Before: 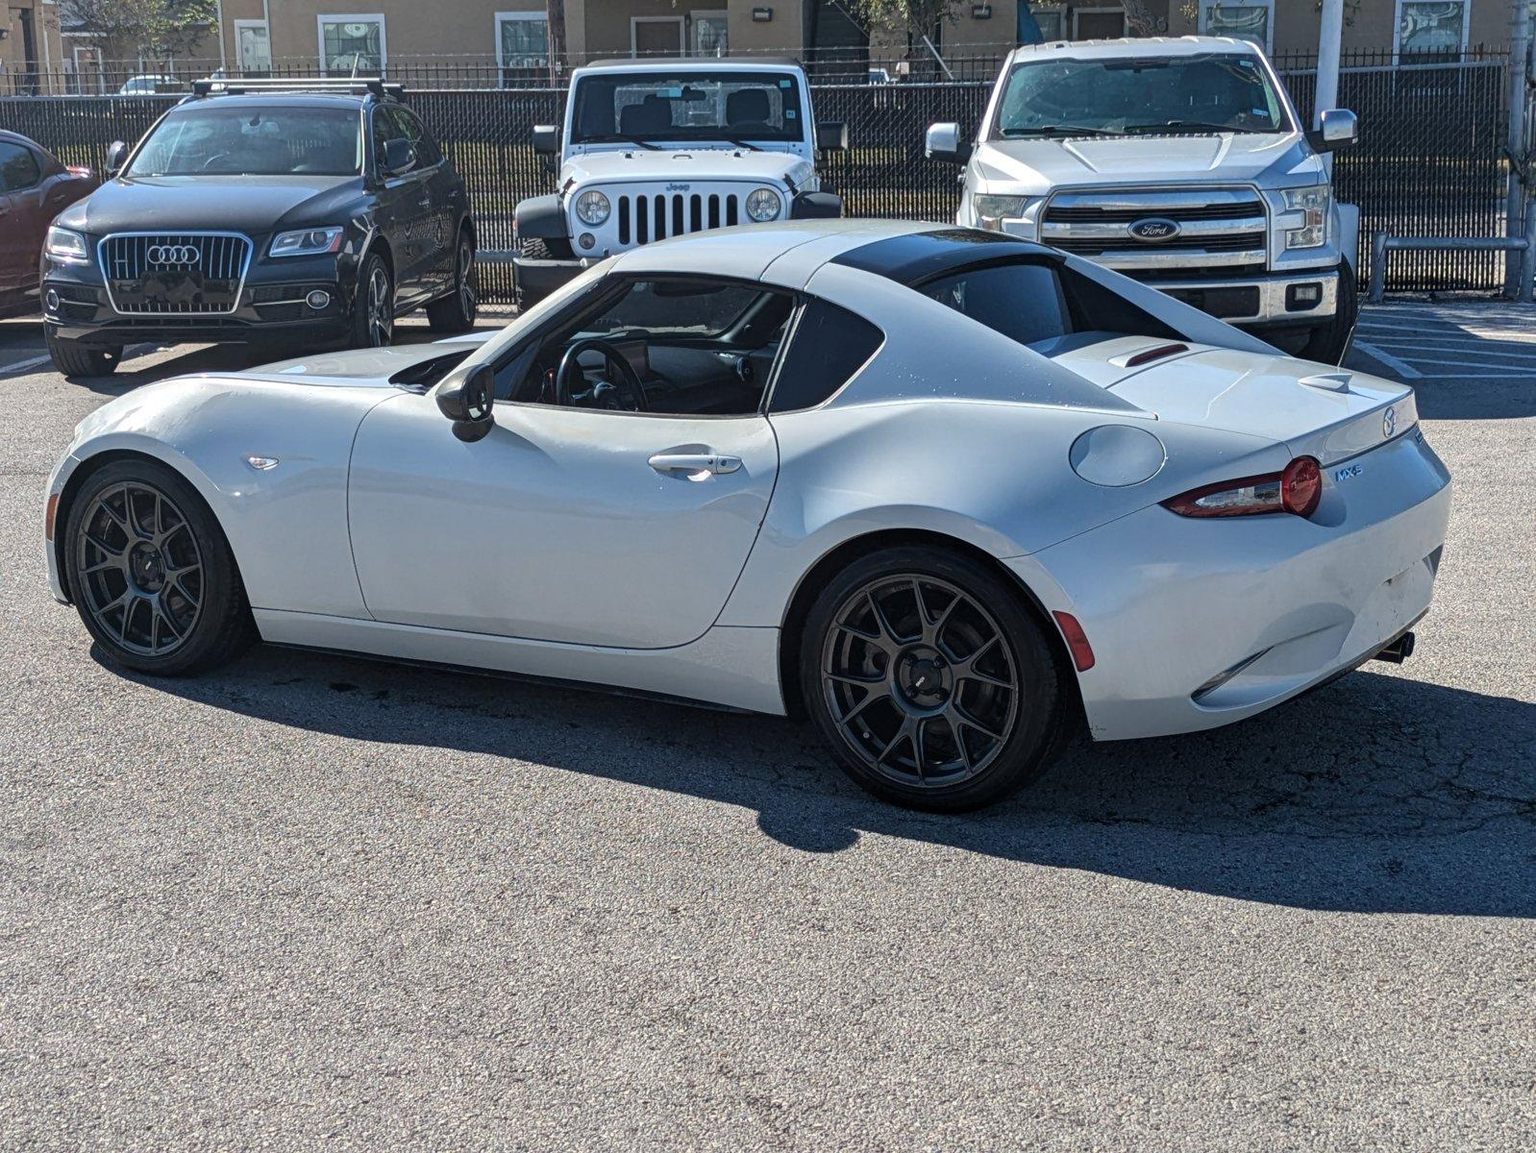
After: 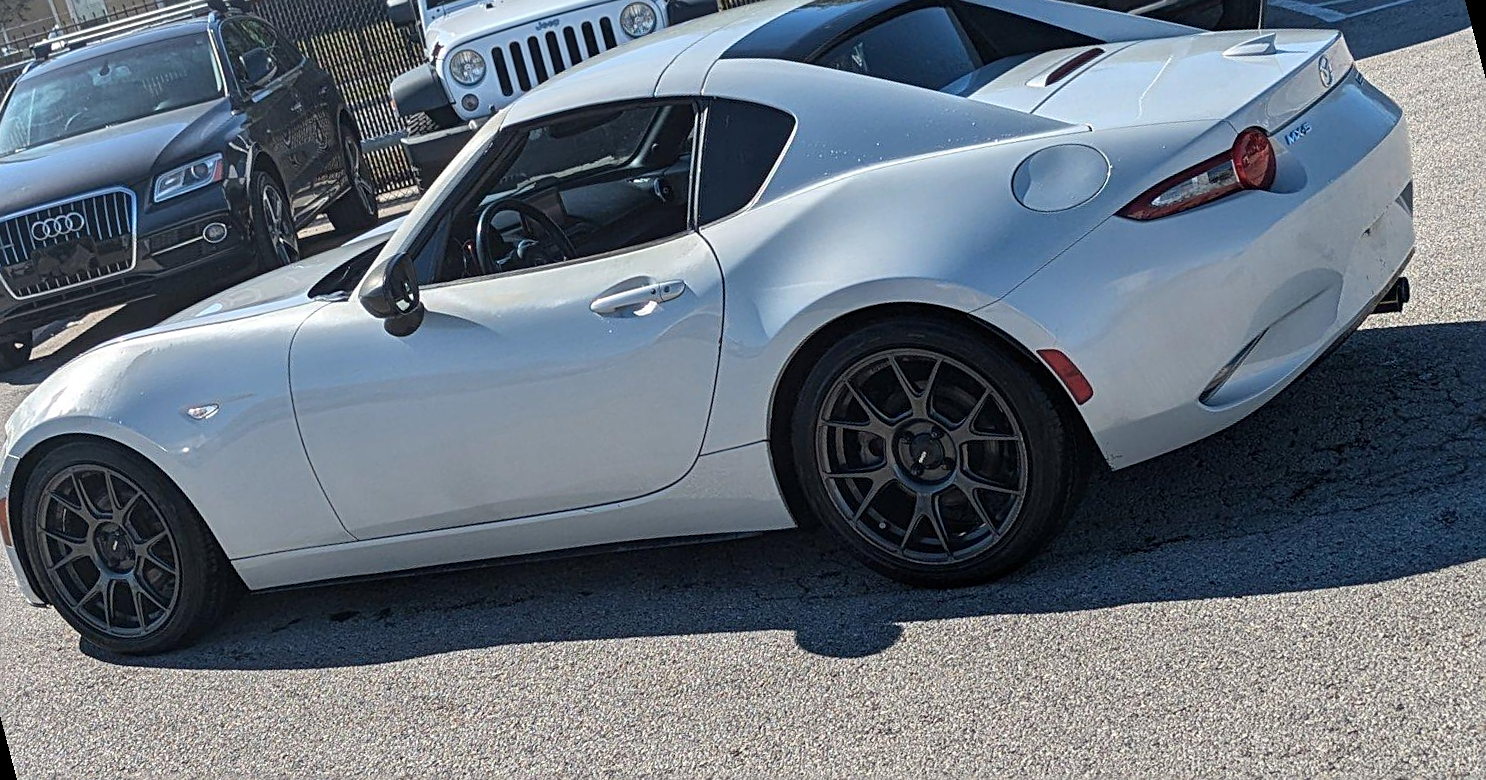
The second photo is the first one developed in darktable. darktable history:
rotate and perspective: rotation -14.8°, crop left 0.1, crop right 0.903, crop top 0.25, crop bottom 0.748
sharpen: on, module defaults
